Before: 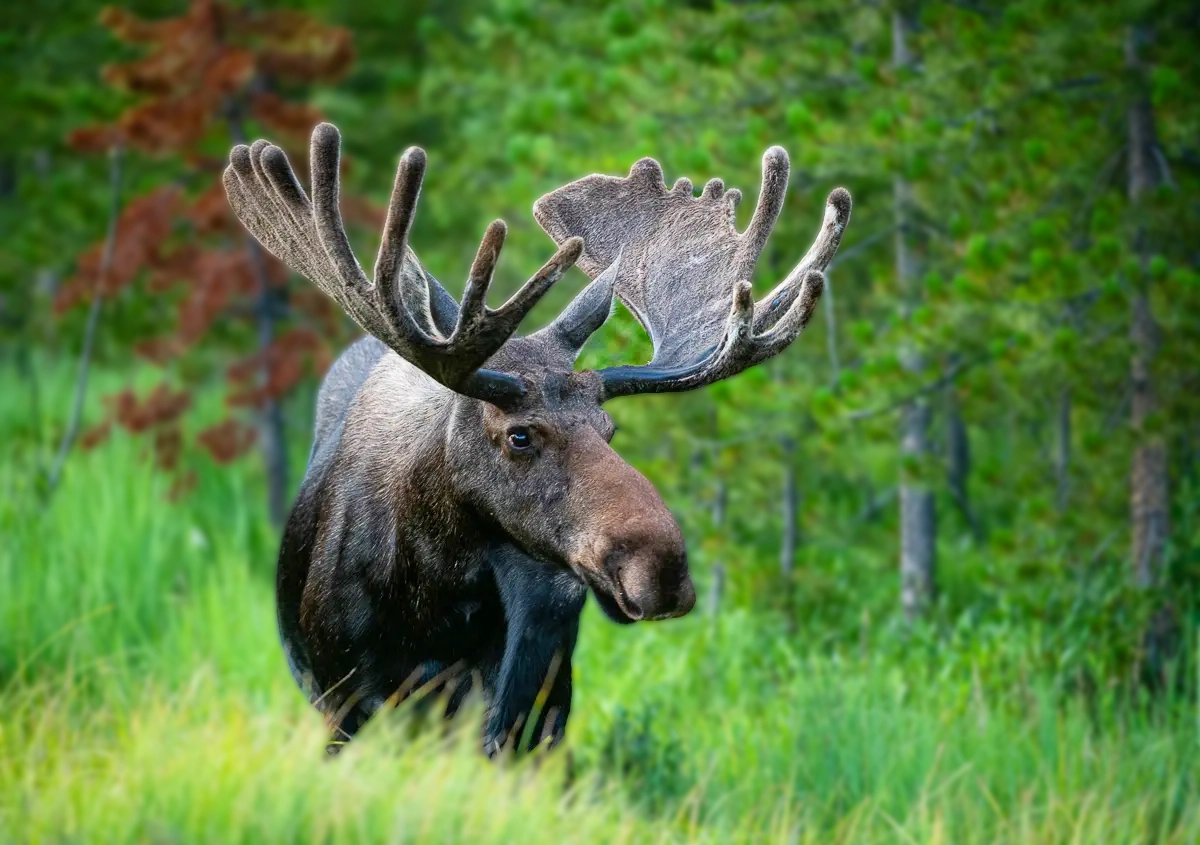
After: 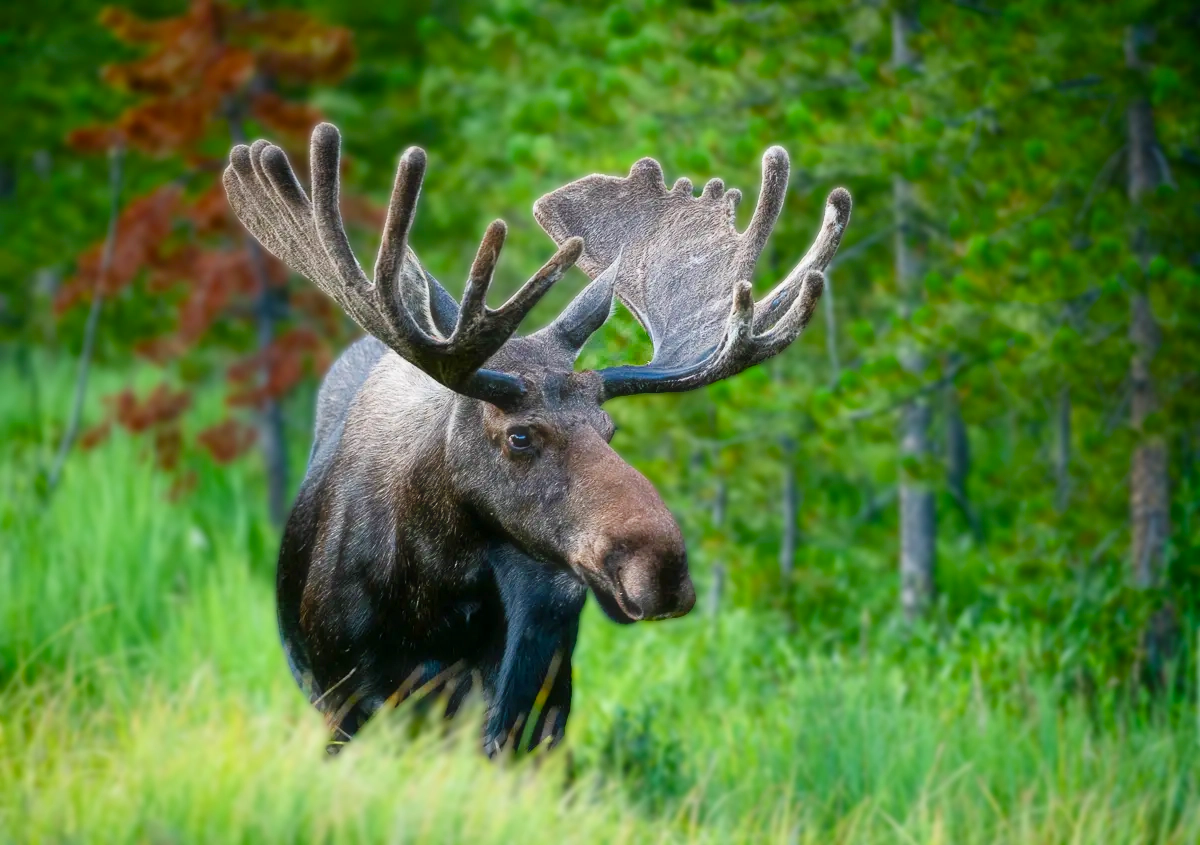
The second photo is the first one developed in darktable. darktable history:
haze removal: strength -0.1, adaptive false
color balance rgb: perceptual saturation grading › global saturation 20%, perceptual saturation grading › highlights -25%, perceptual saturation grading › shadows 25%
